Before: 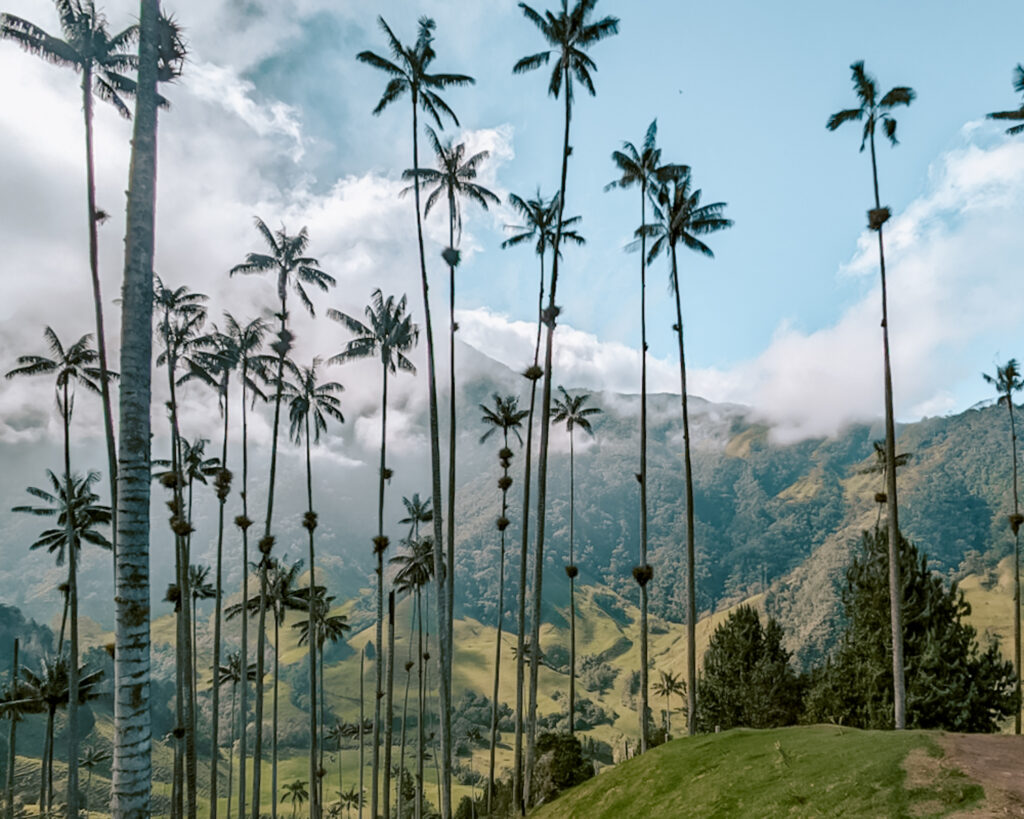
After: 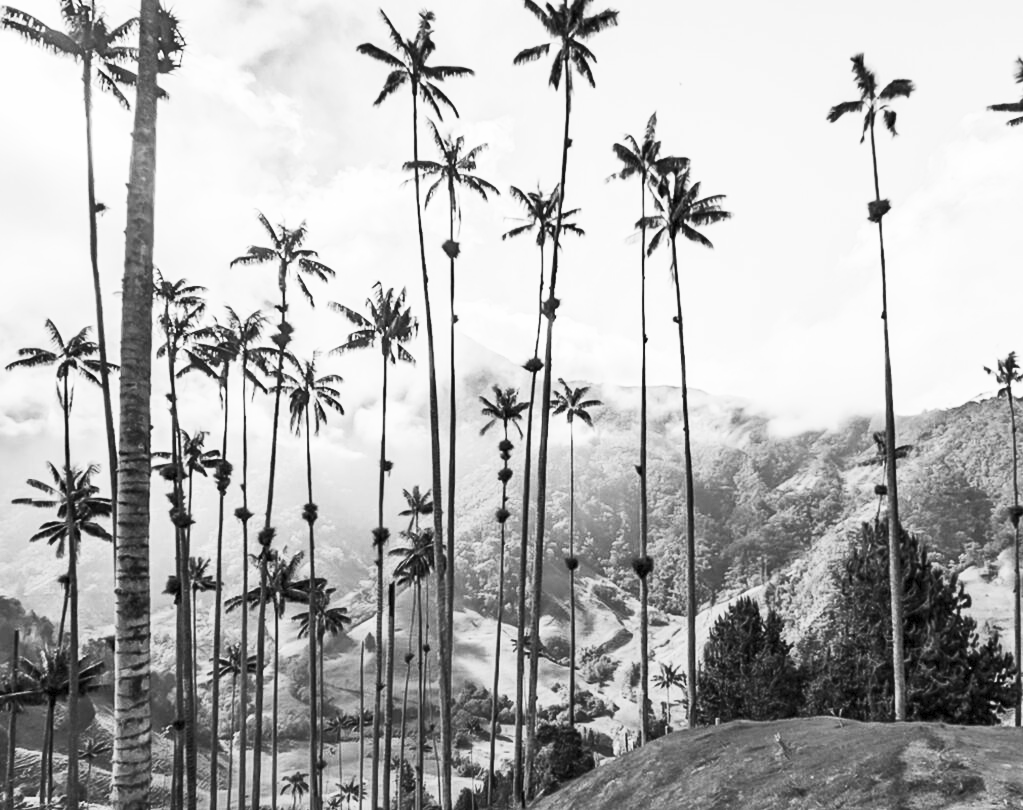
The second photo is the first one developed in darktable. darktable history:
contrast brightness saturation: contrast 0.53, brightness 0.47, saturation -1
crop: top 1.049%, right 0.001%
